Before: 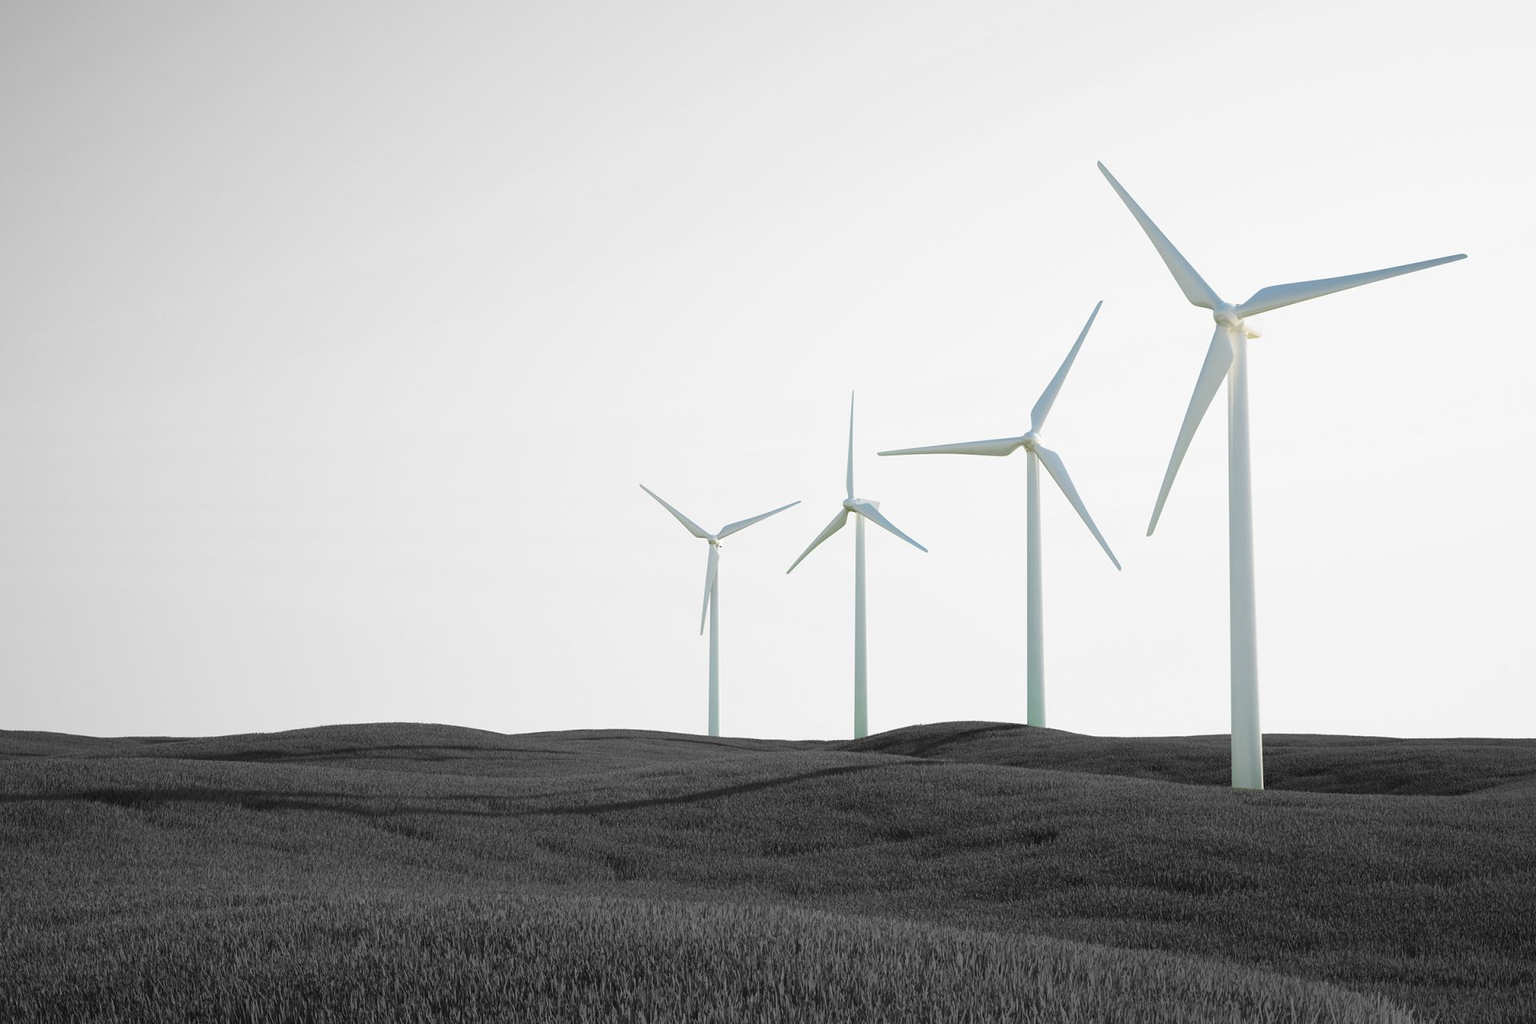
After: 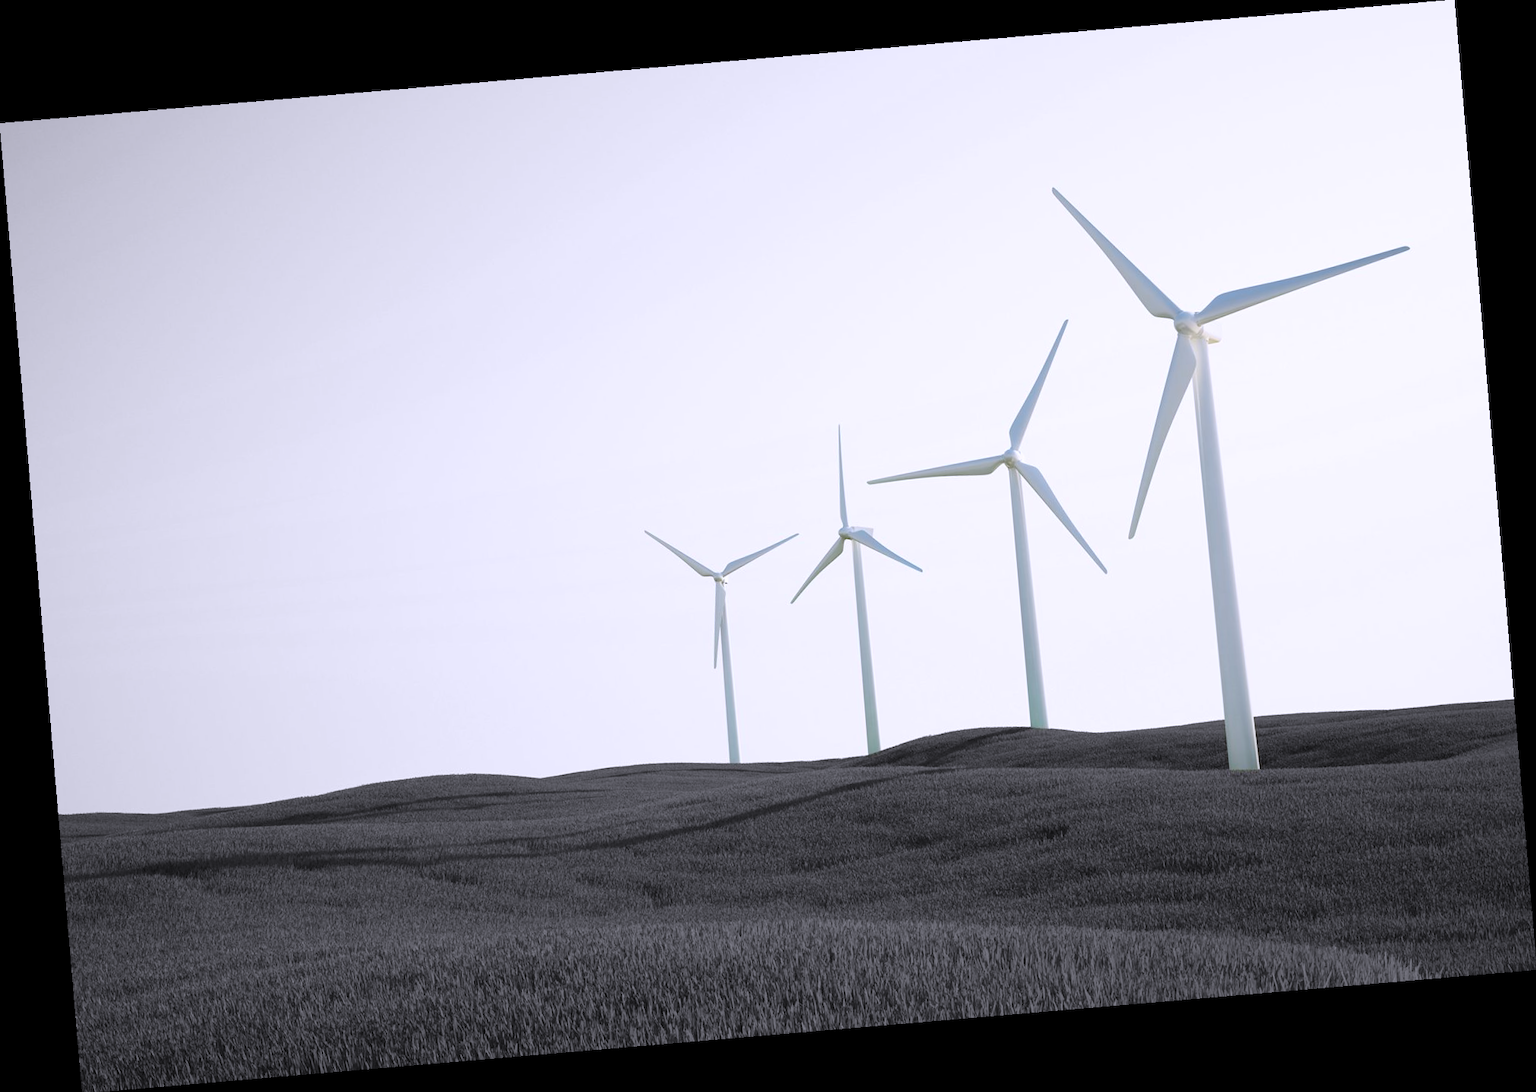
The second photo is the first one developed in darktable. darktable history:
rotate and perspective: rotation -4.86°, automatic cropping off
white balance: red 1.004, blue 1.096
